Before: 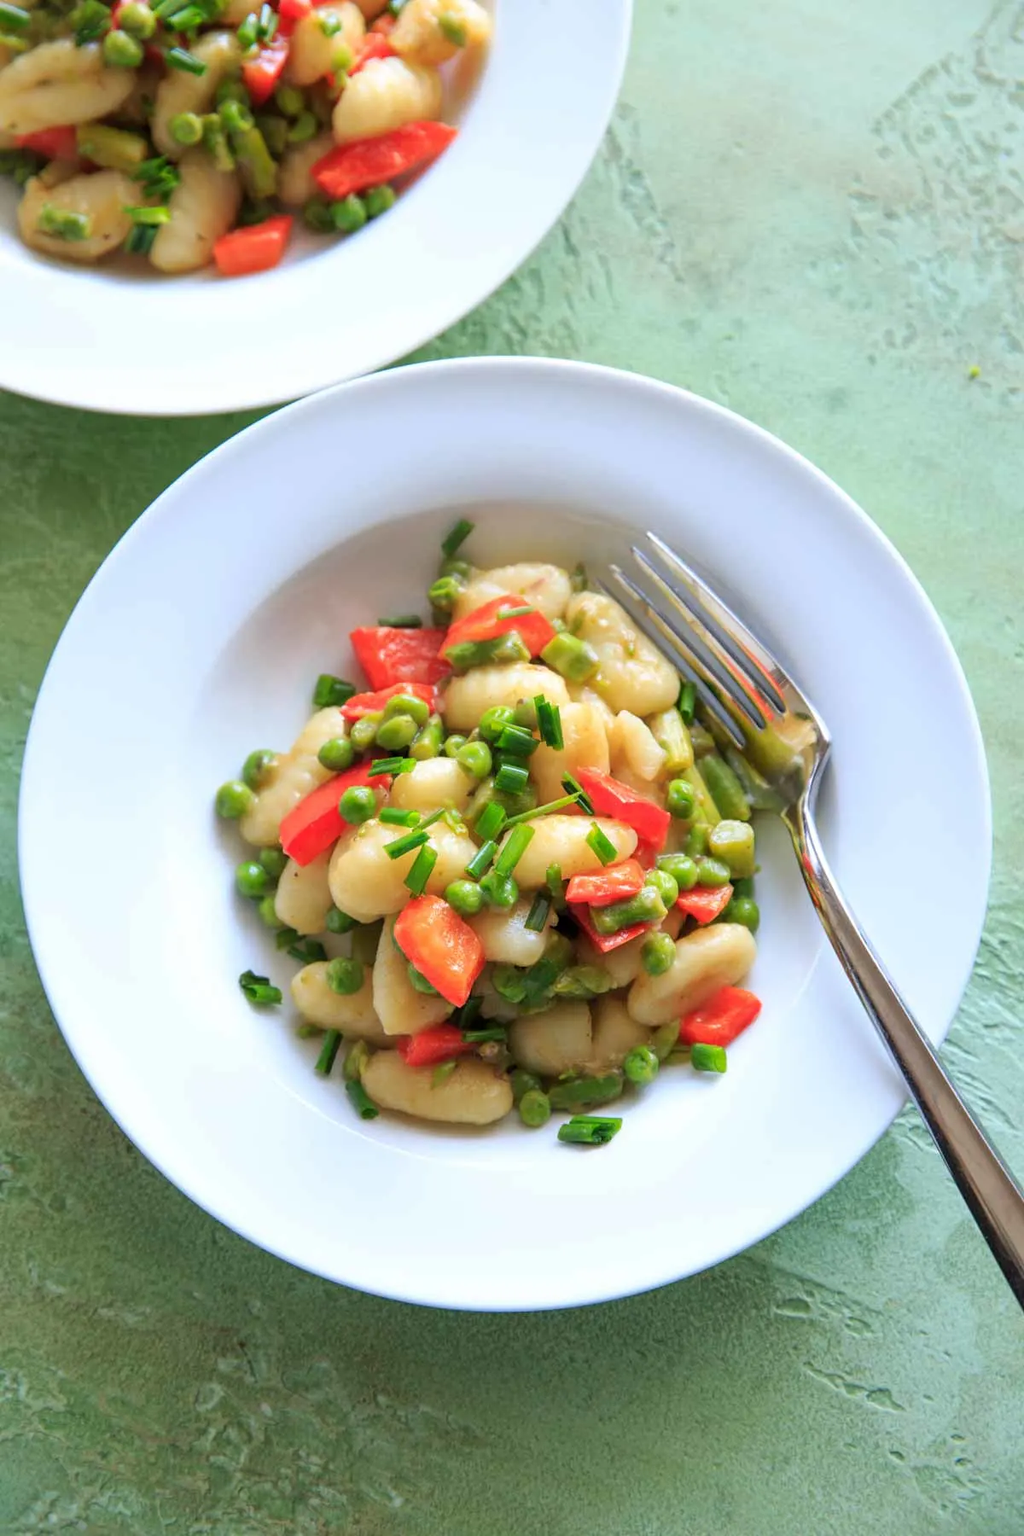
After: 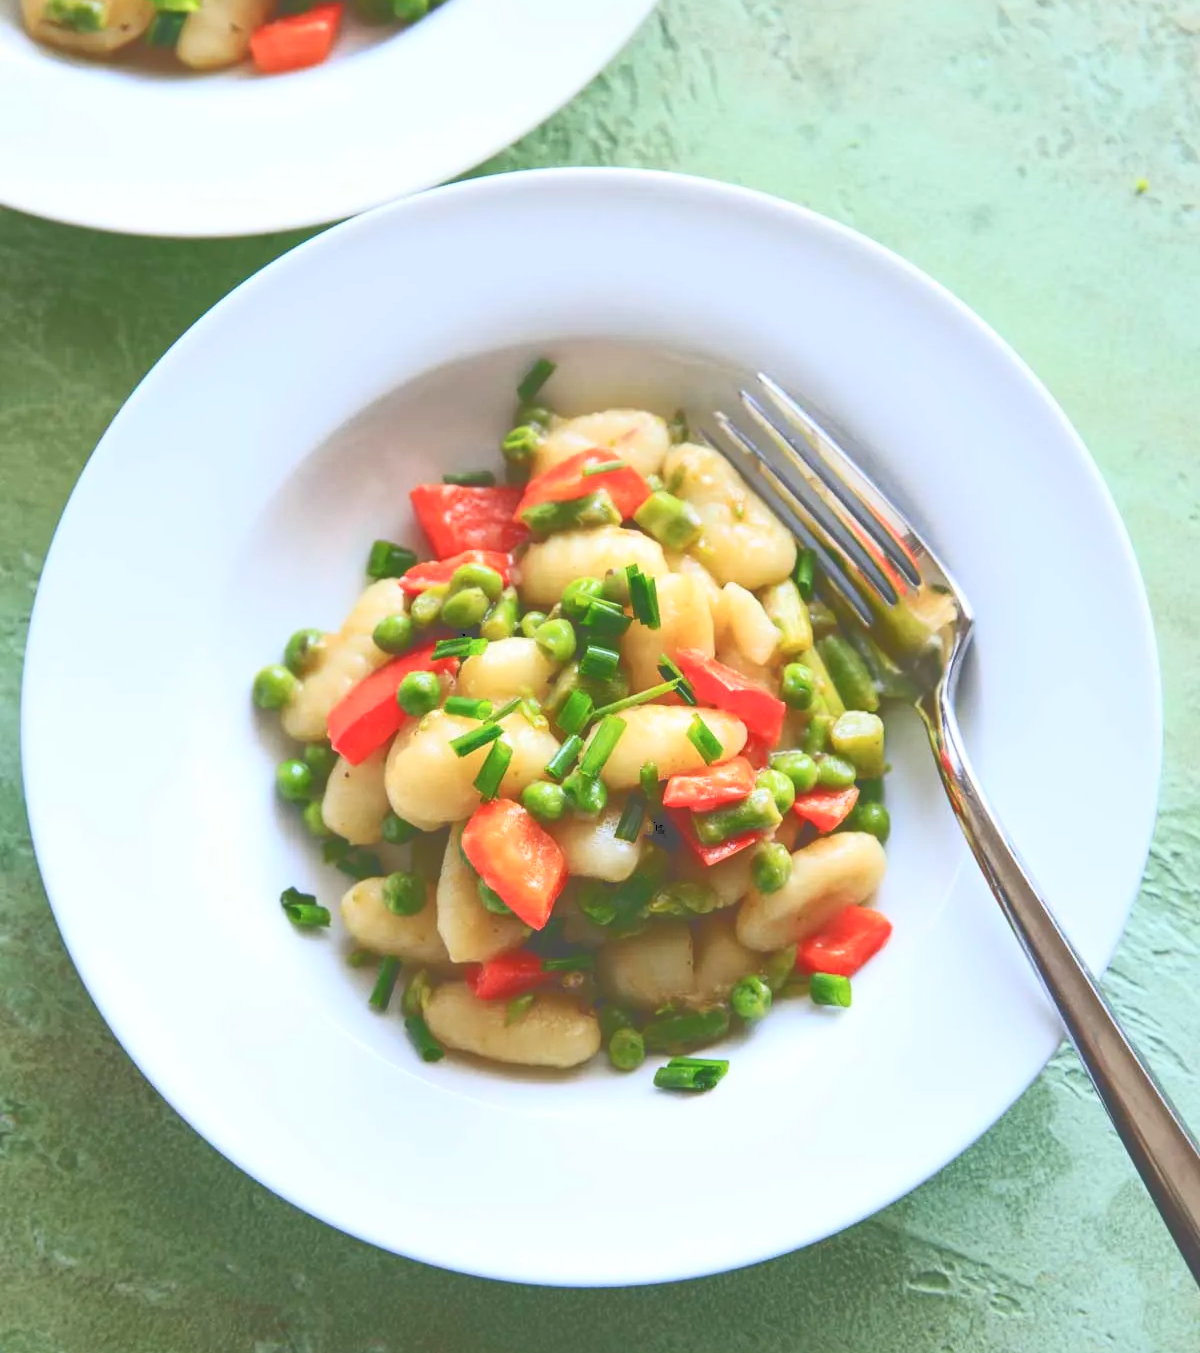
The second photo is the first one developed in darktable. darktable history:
crop: top 13.93%, bottom 10.892%
tone curve: curves: ch0 [(0, 0) (0.003, 0.319) (0.011, 0.319) (0.025, 0.323) (0.044, 0.323) (0.069, 0.327) (0.1, 0.33) (0.136, 0.338) (0.177, 0.348) (0.224, 0.361) (0.277, 0.374) (0.335, 0.398) (0.399, 0.444) (0.468, 0.516) (0.543, 0.595) (0.623, 0.694) (0.709, 0.793) (0.801, 0.883) (0.898, 0.942) (1, 1)], color space Lab, independent channels, preserve colors none
